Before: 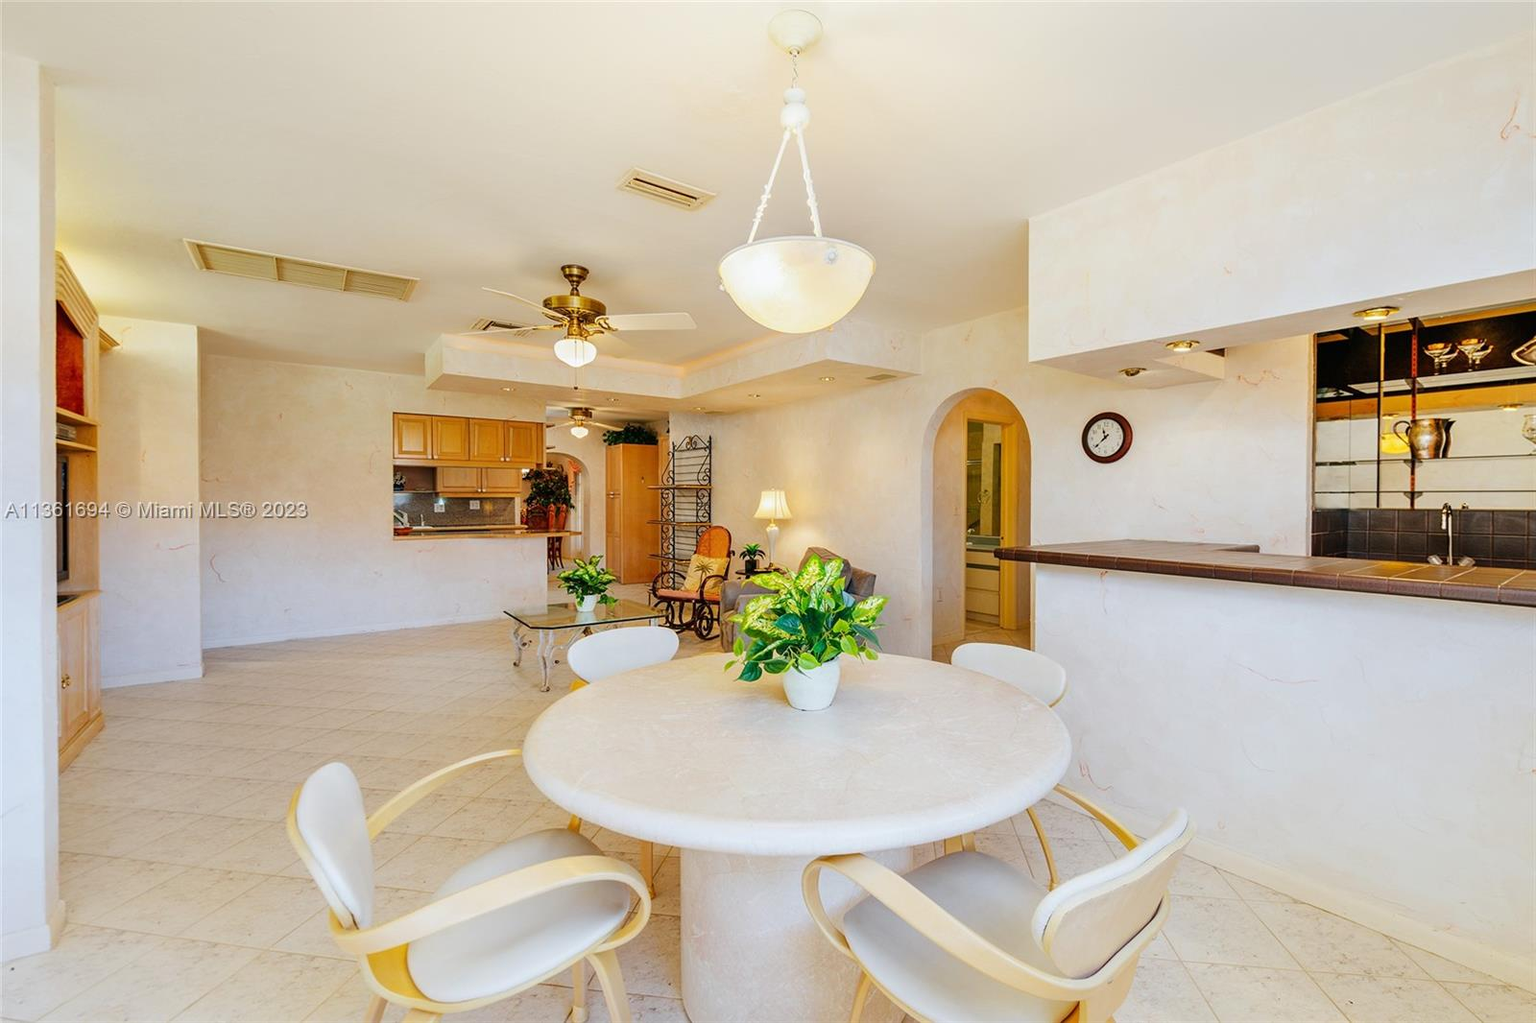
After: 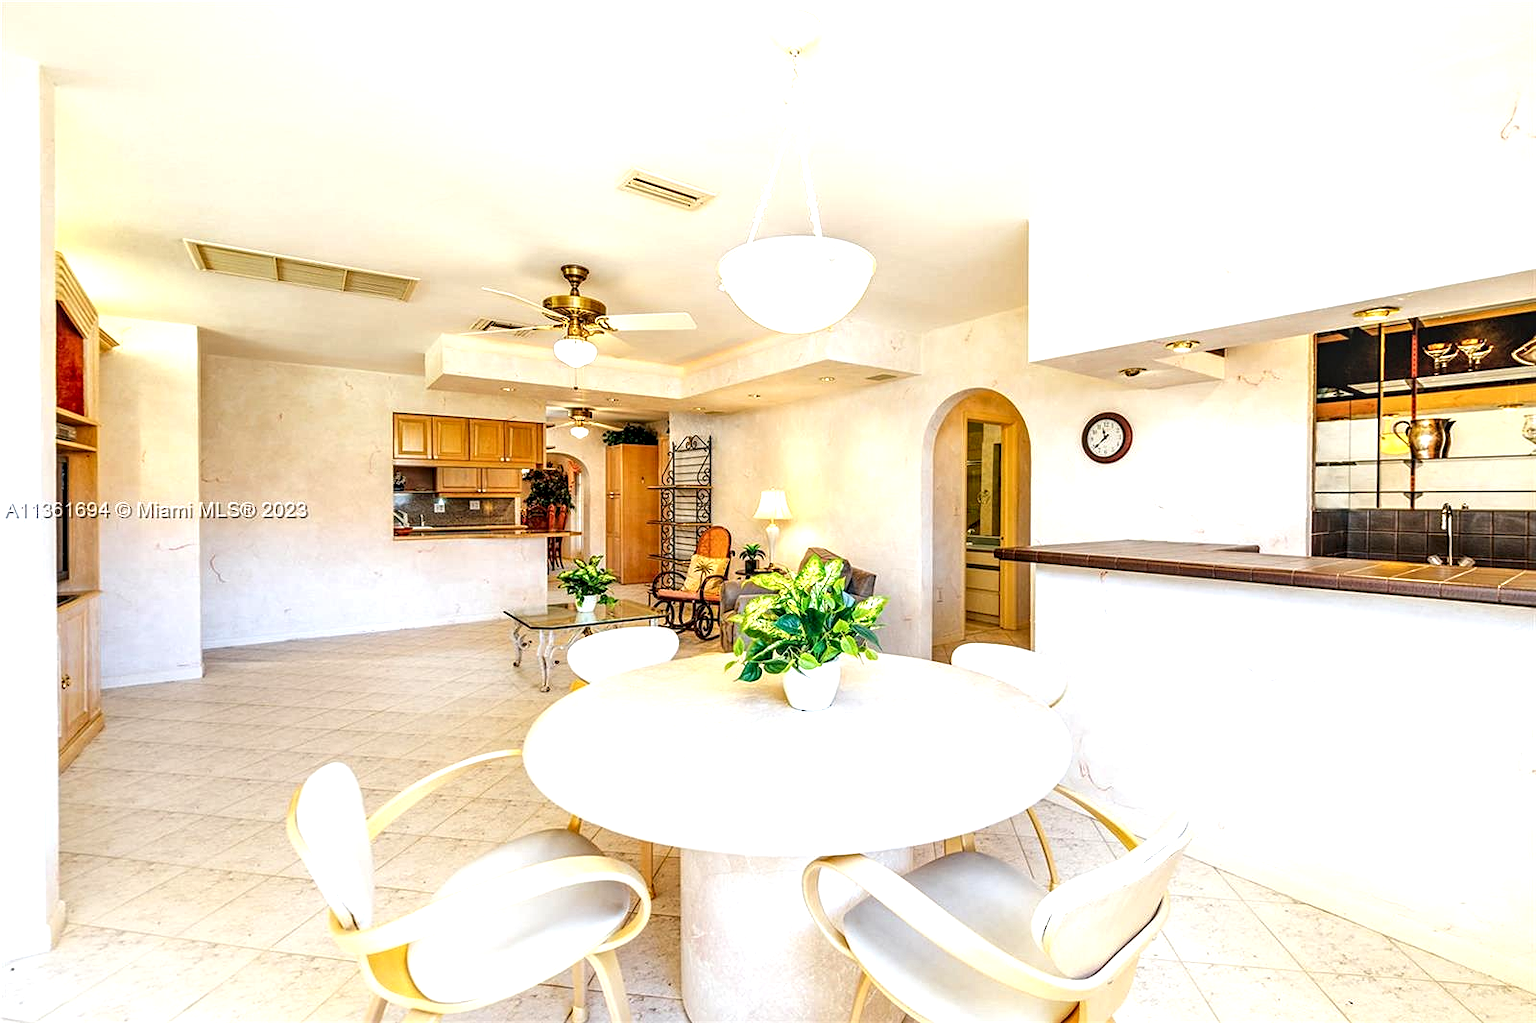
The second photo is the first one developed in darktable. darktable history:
local contrast: highlights 22%, detail 150%
sharpen: amount 0.216
exposure: black level correction 0.001, exposure 0.499 EV, compensate highlight preservation false
shadows and highlights: radius 113.06, shadows 51.23, white point adjustment 9.08, highlights -4.34, shadows color adjustment 97.98%, highlights color adjustment 59.5%, soften with gaussian
